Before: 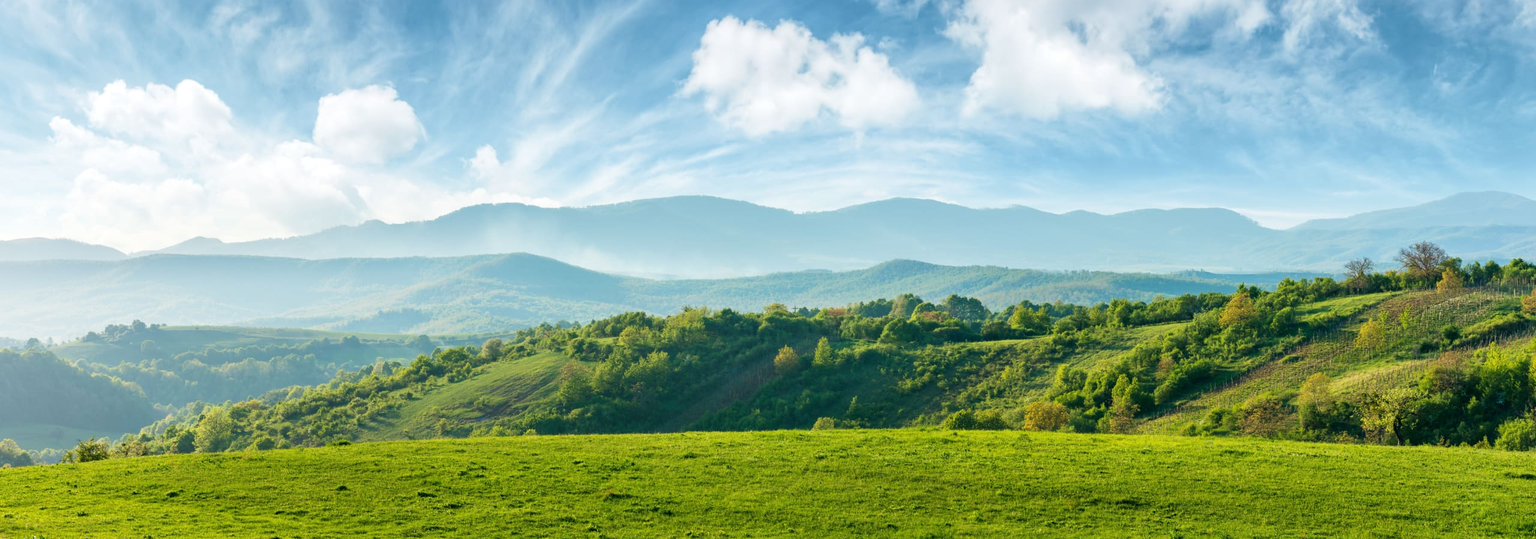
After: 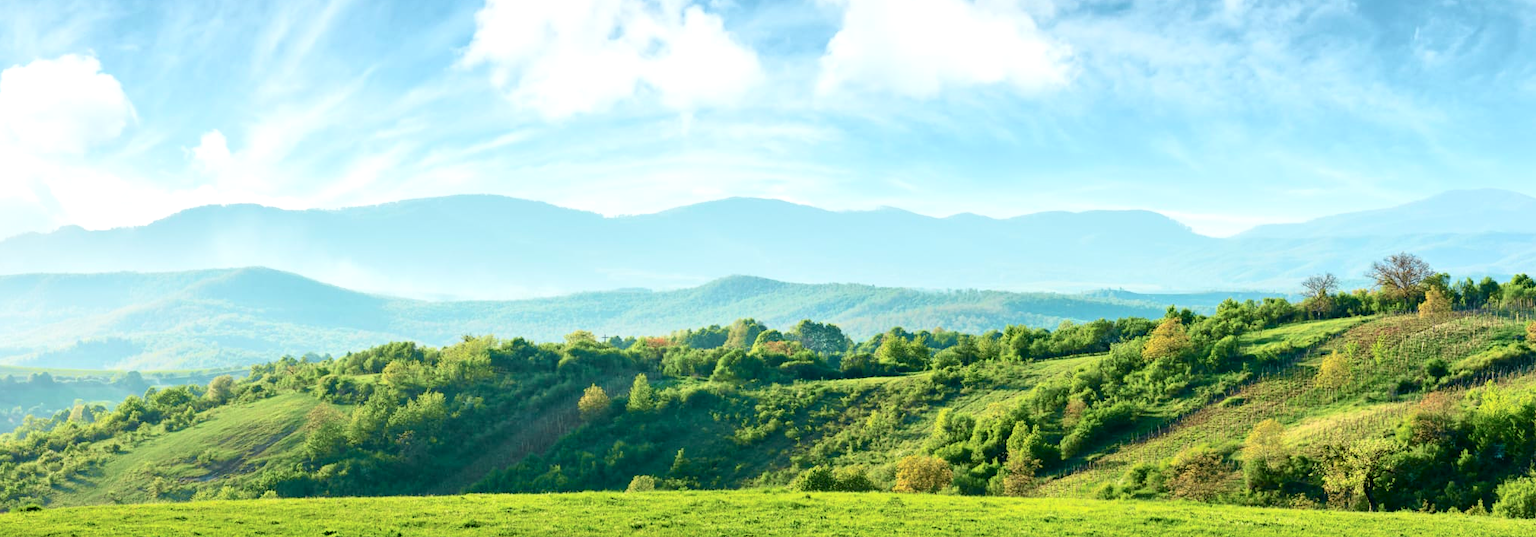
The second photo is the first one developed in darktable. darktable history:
crop and rotate: left 20.74%, top 7.912%, right 0.375%, bottom 13.378%
exposure: black level correction 0, exposure 0.5 EV, compensate highlight preservation false
tone curve: curves: ch0 [(0, 0) (0.058, 0.027) (0.214, 0.183) (0.304, 0.288) (0.51, 0.549) (0.658, 0.7) (0.741, 0.775) (0.844, 0.866) (0.986, 0.957)]; ch1 [(0, 0) (0.172, 0.123) (0.312, 0.296) (0.437, 0.429) (0.471, 0.469) (0.502, 0.5) (0.513, 0.515) (0.572, 0.603) (0.617, 0.653) (0.68, 0.724) (0.889, 0.924) (1, 1)]; ch2 [(0, 0) (0.411, 0.424) (0.489, 0.49) (0.502, 0.5) (0.517, 0.519) (0.549, 0.578) (0.604, 0.628) (0.693, 0.686) (1, 1)], color space Lab, independent channels, preserve colors none
